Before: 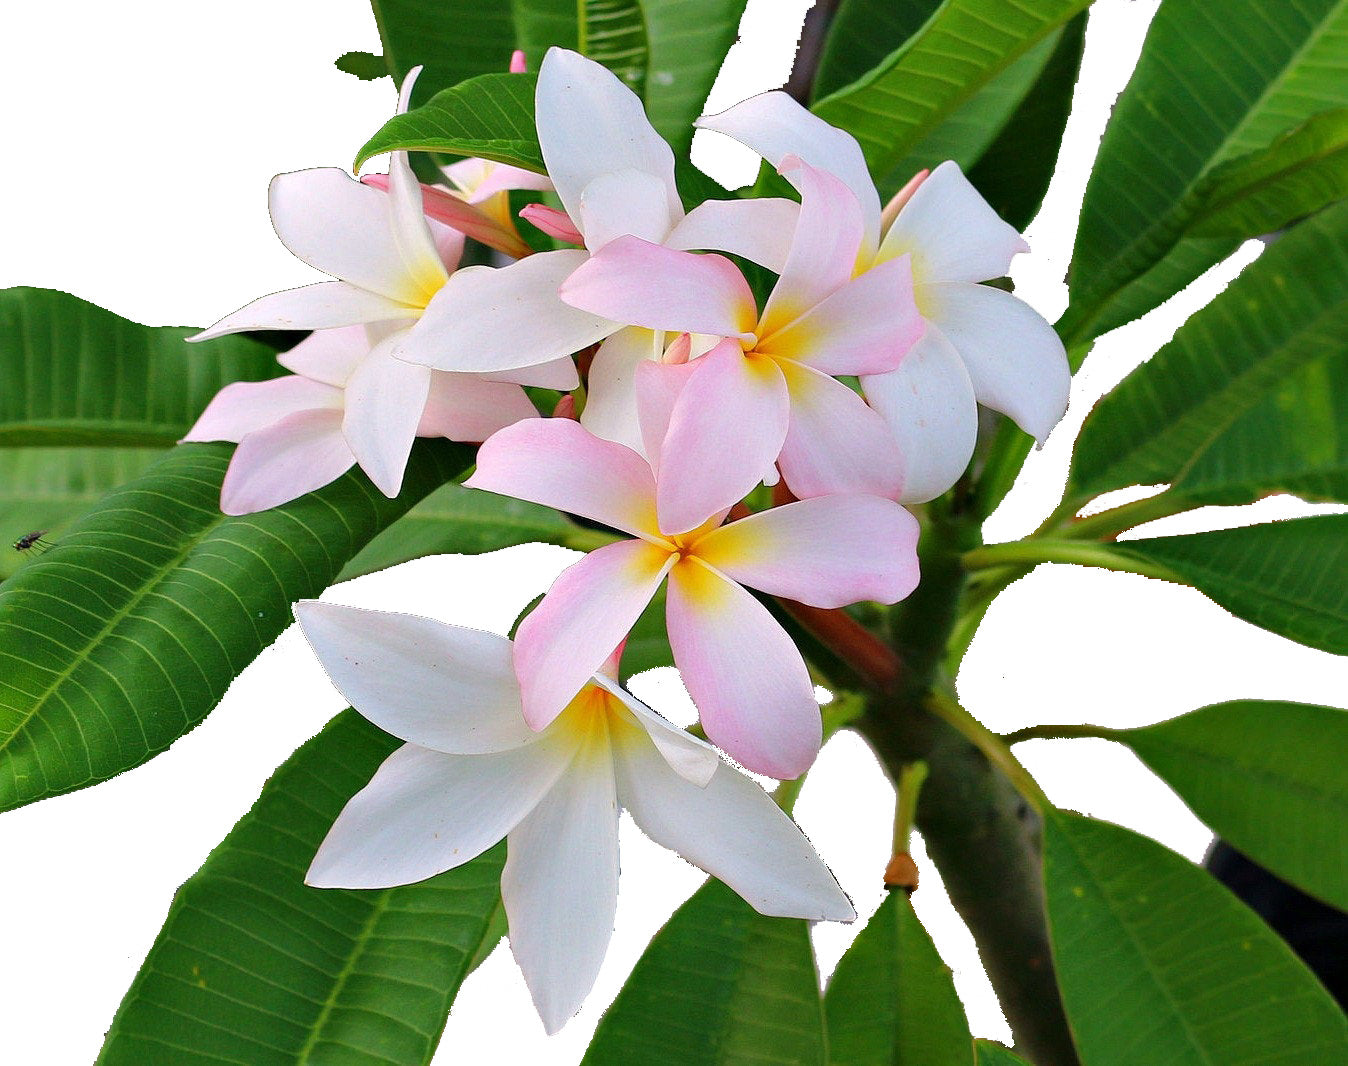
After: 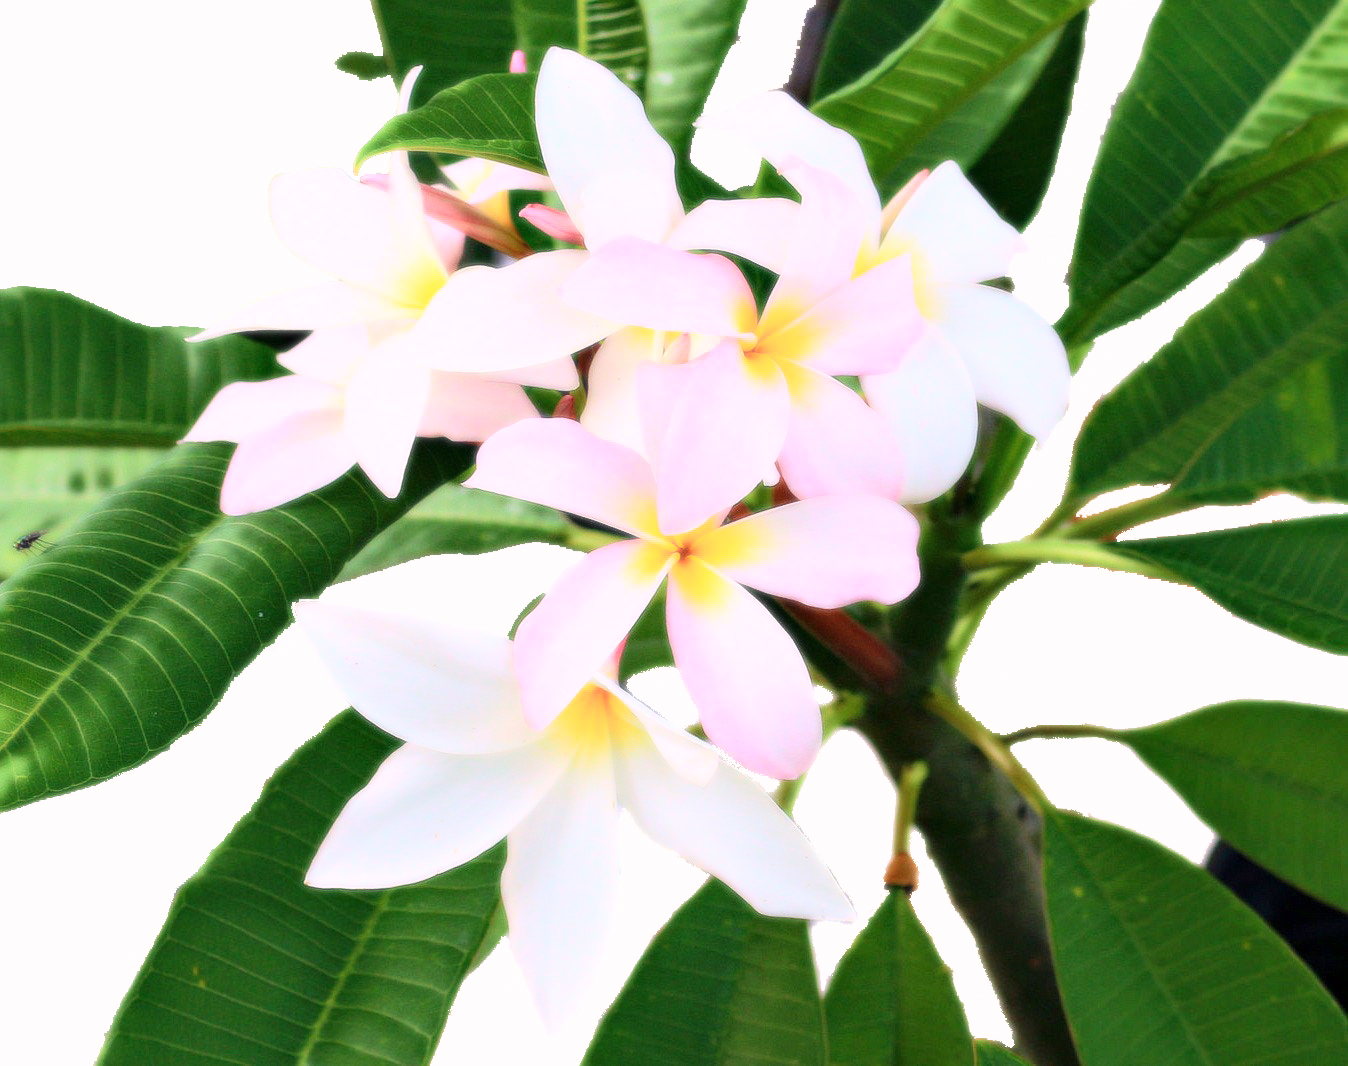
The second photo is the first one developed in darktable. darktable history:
color balance rgb: shadows lift › chroma 1.41%, shadows lift › hue 260°, power › chroma 0.5%, power › hue 260°, highlights gain › chroma 1%, highlights gain › hue 27°, saturation formula JzAzBz (2021)
rotate and perspective: crop left 0, crop top 0
bloom: size 0%, threshold 54.82%, strength 8.31%
